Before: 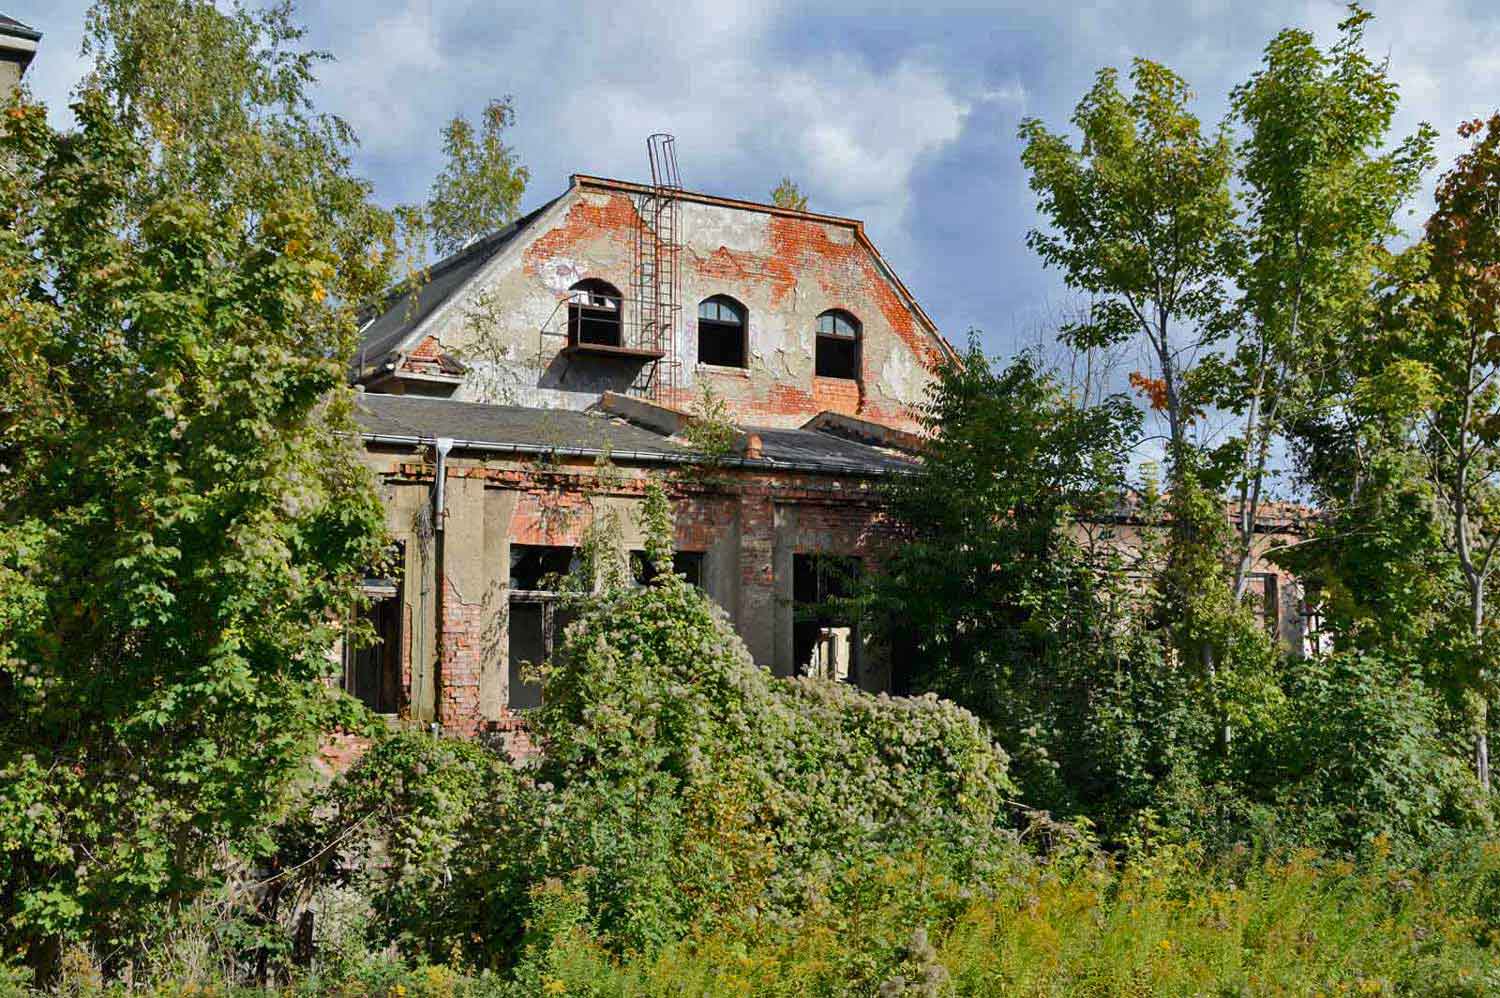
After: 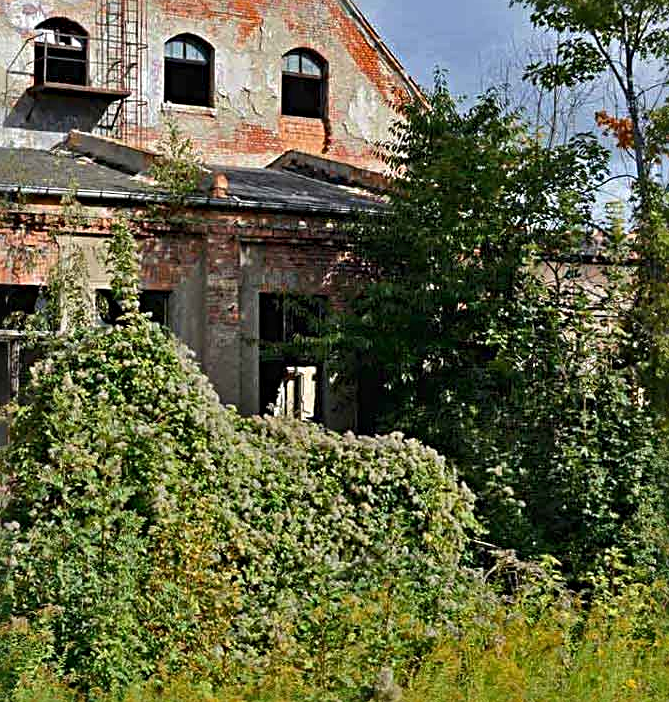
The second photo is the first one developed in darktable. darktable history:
crop: left 35.602%, top 26.192%, right 19.781%, bottom 3.428%
sharpen: radius 4.83
